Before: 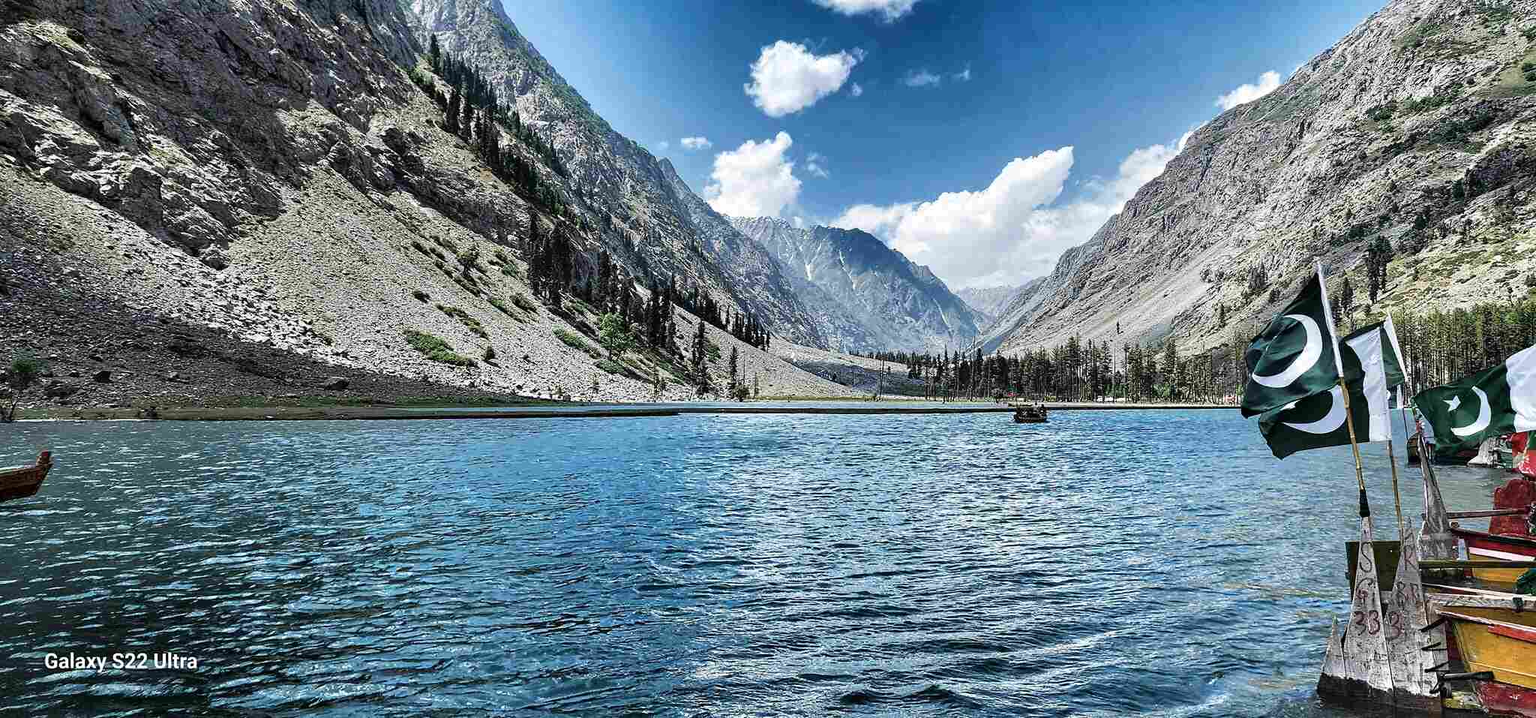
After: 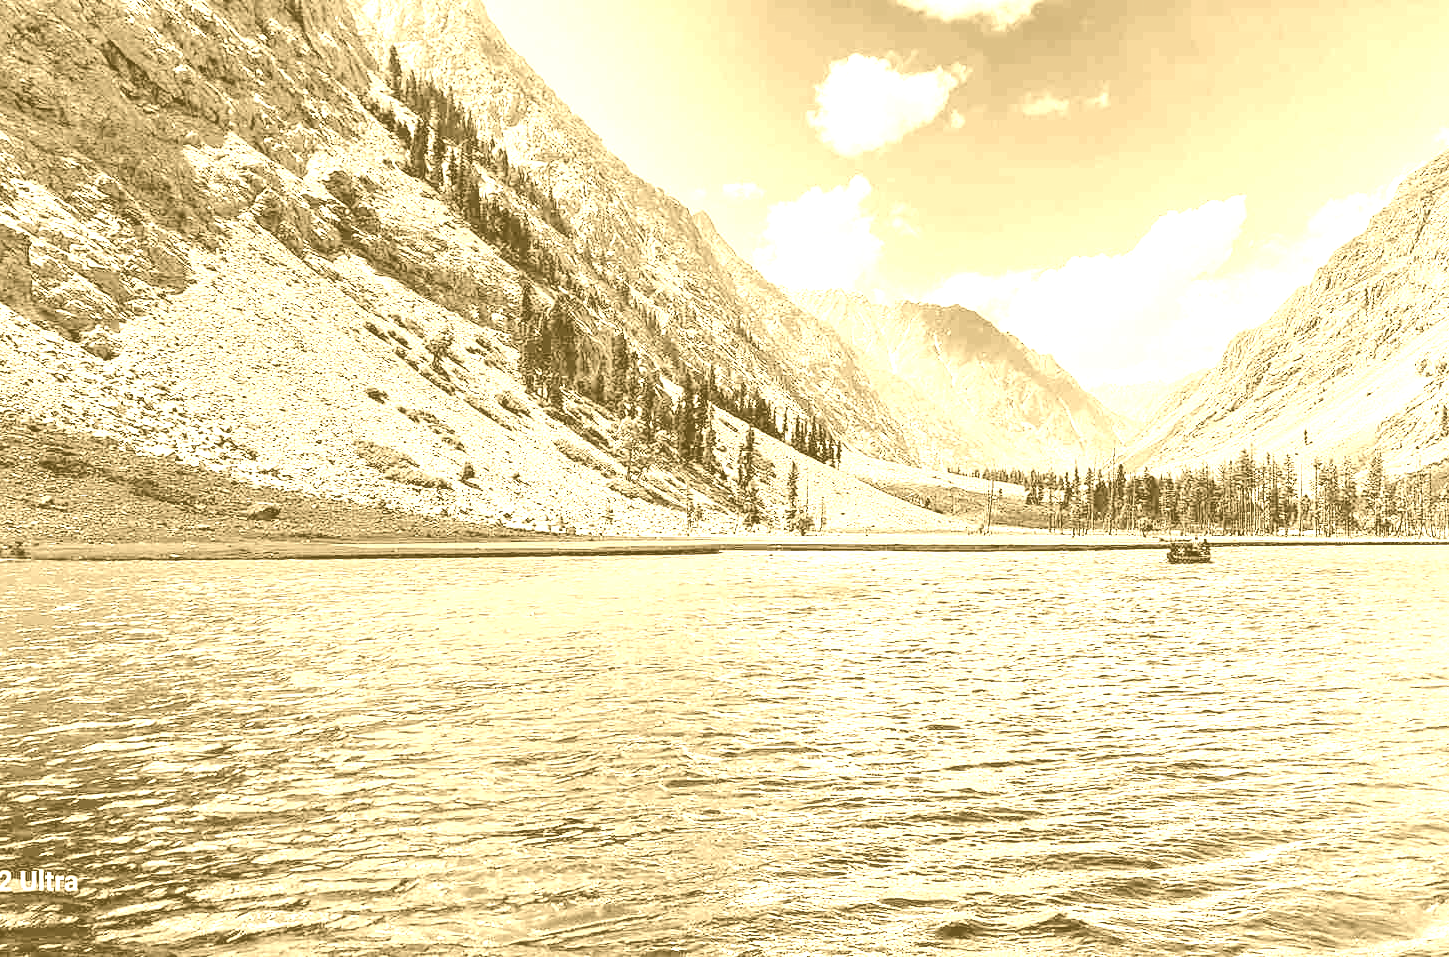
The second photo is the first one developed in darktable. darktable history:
crop and rotate: left 9.061%, right 20.142%
colorize: hue 36°, source mix 100%
global tonemap: drago (0.7, 100)
